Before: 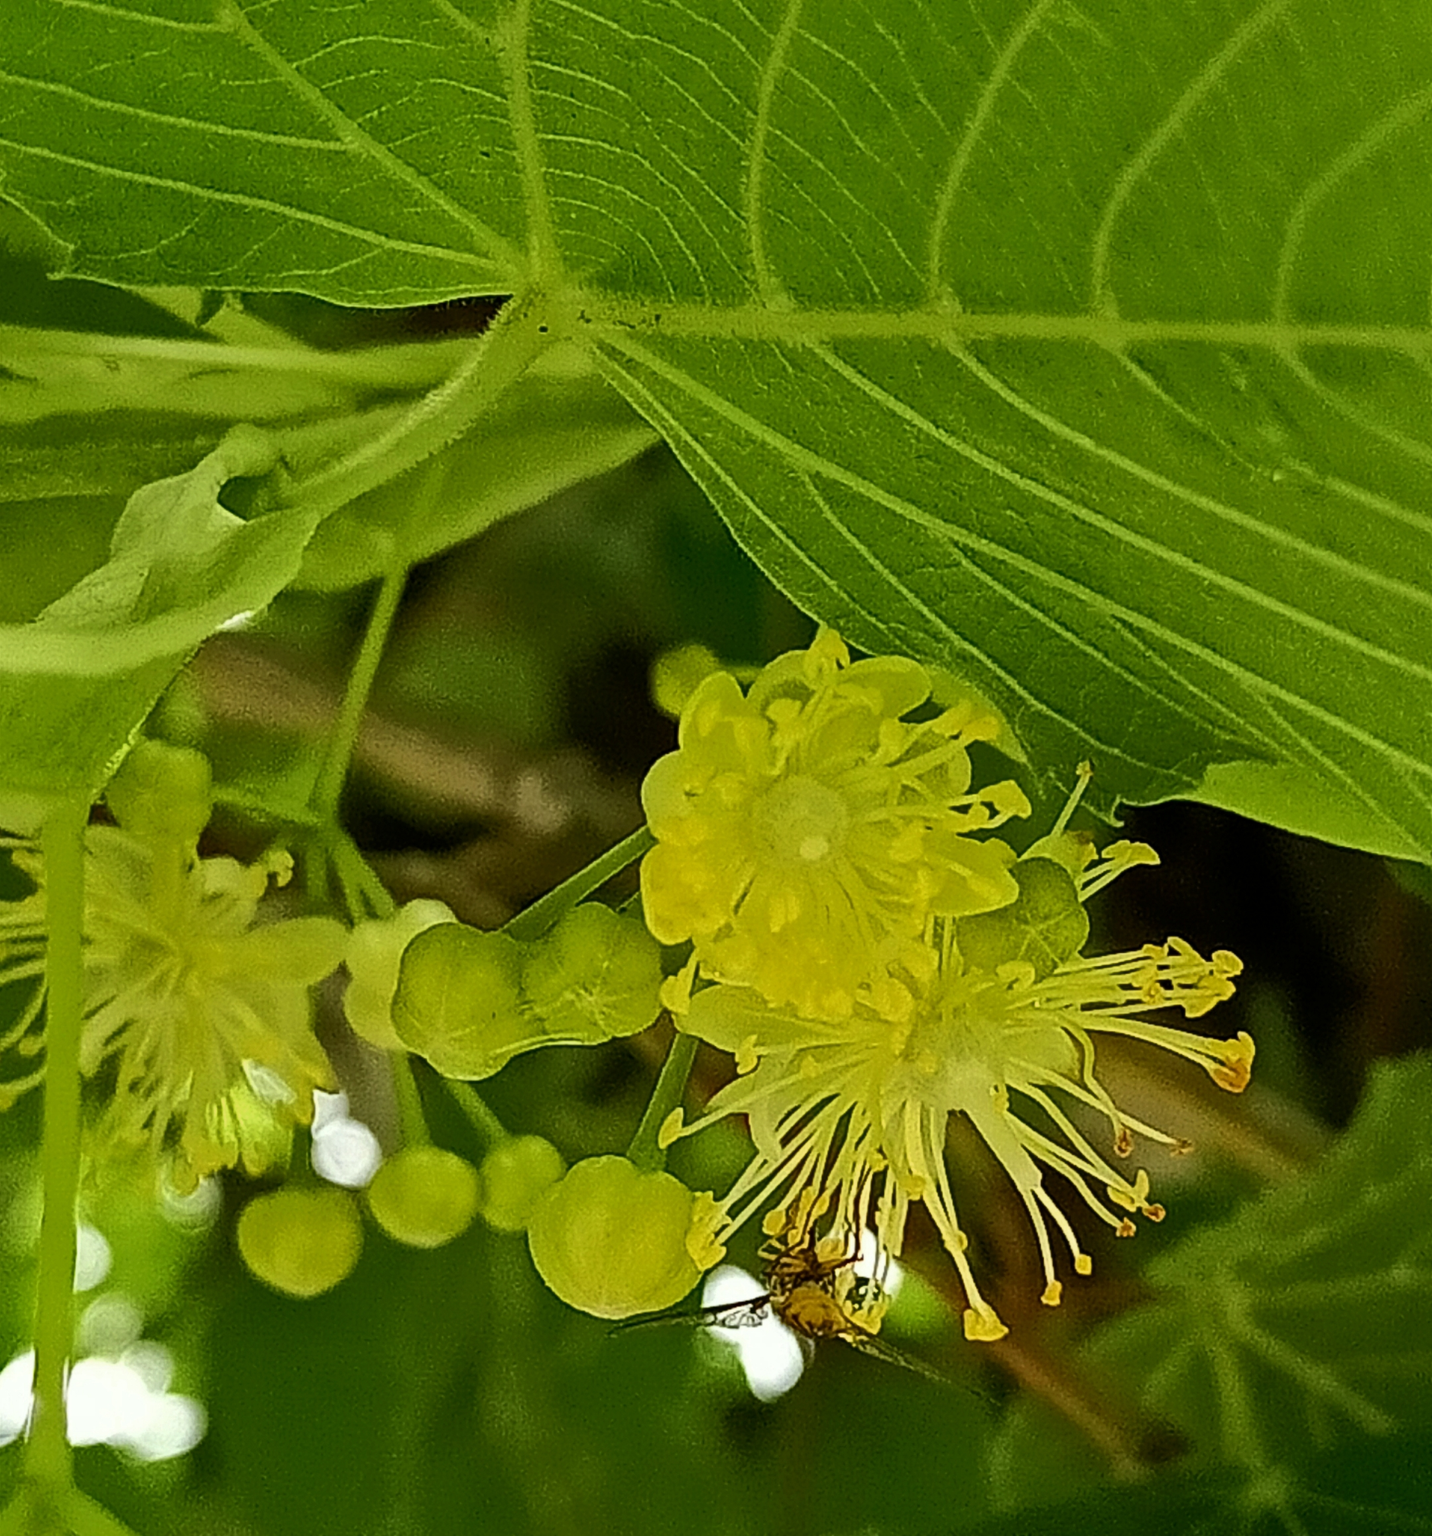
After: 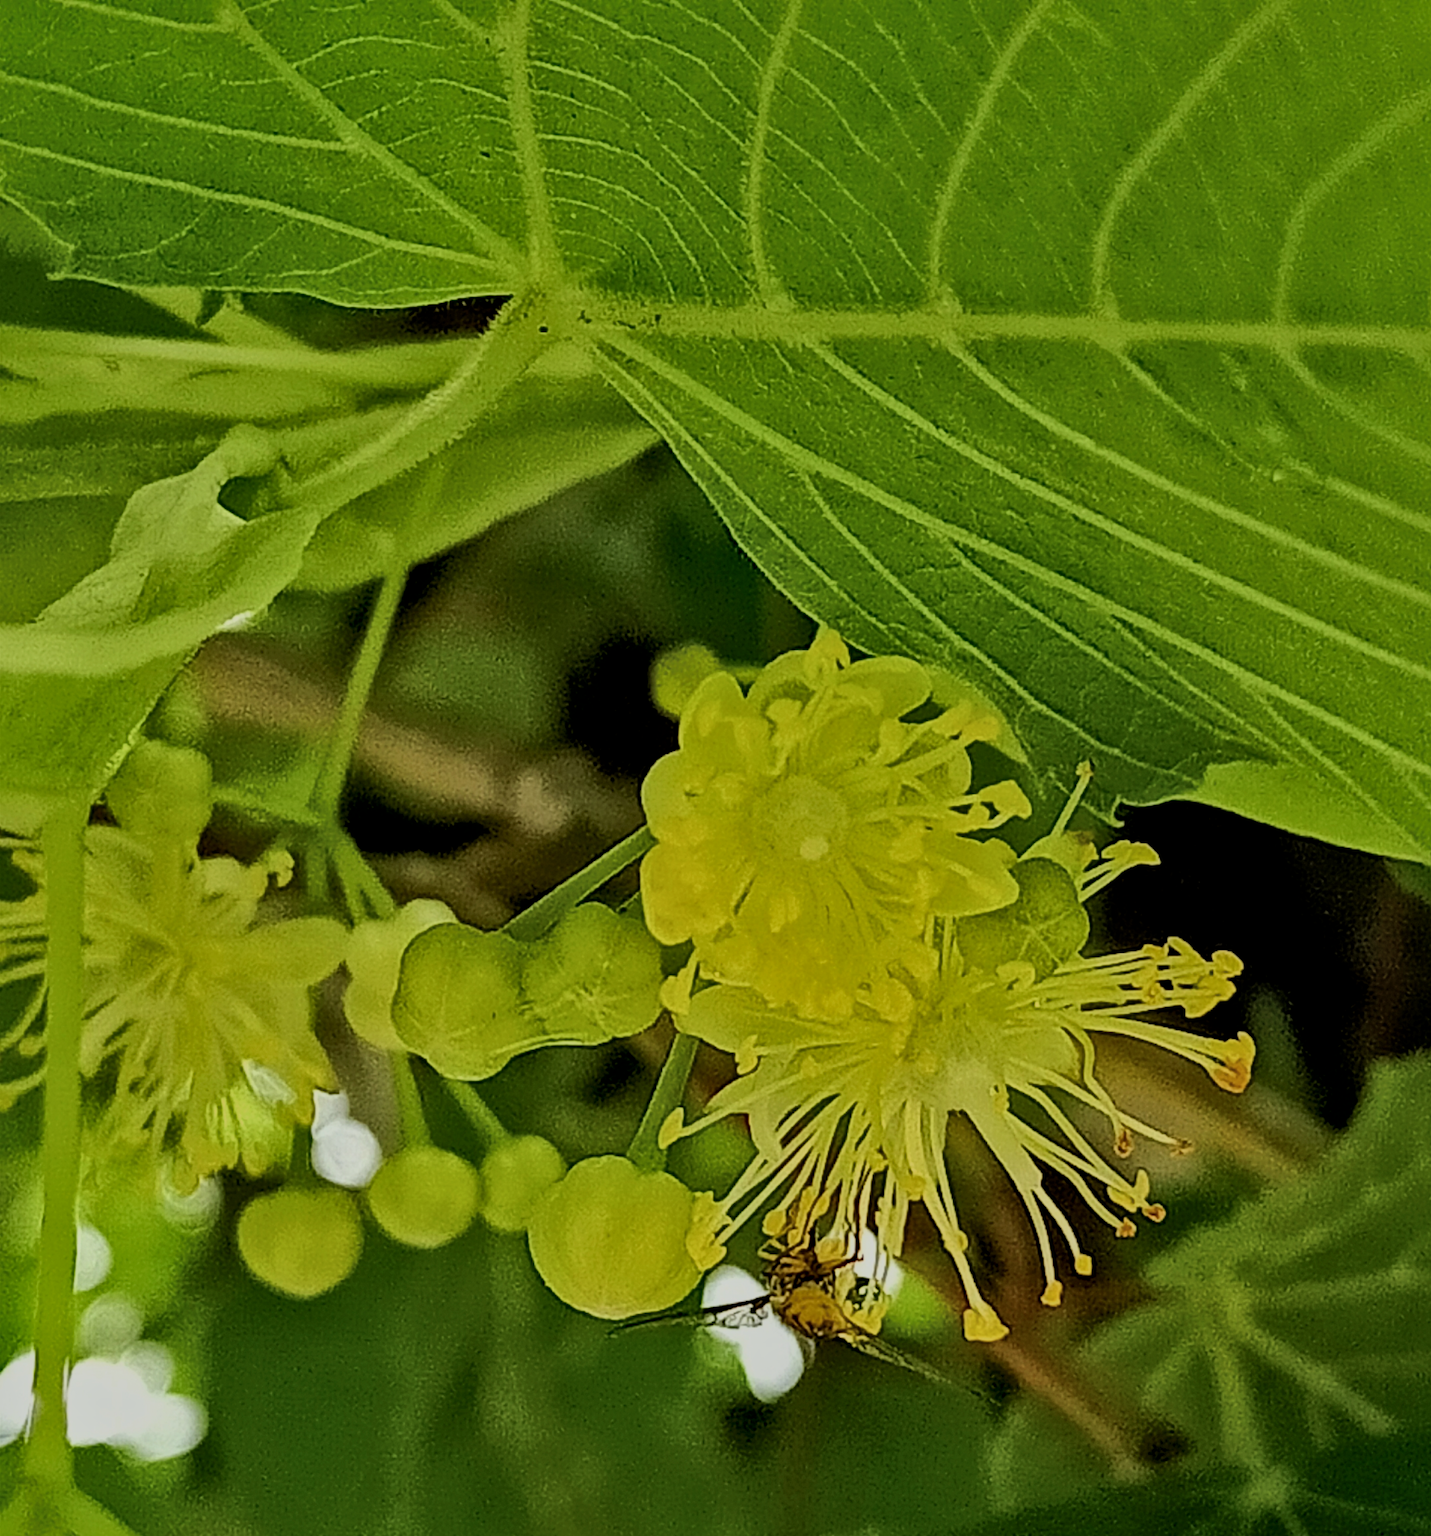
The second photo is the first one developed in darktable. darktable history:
shadows and highlights: shadows 6.71, soften with gaussian
filmic rgb: black relative exposure -8.76 EV, white relative exposure 4.98 EV, target black luminance 0%, hardness 3.79, latitude 65.75%, contrast 0.824, shadows ↔ highlights balance 19.33%, color science v6 (2022)
local contrast: mode bilateral grid, contrast 20, coarseness 51, detail 138%, midtone range 0.2
